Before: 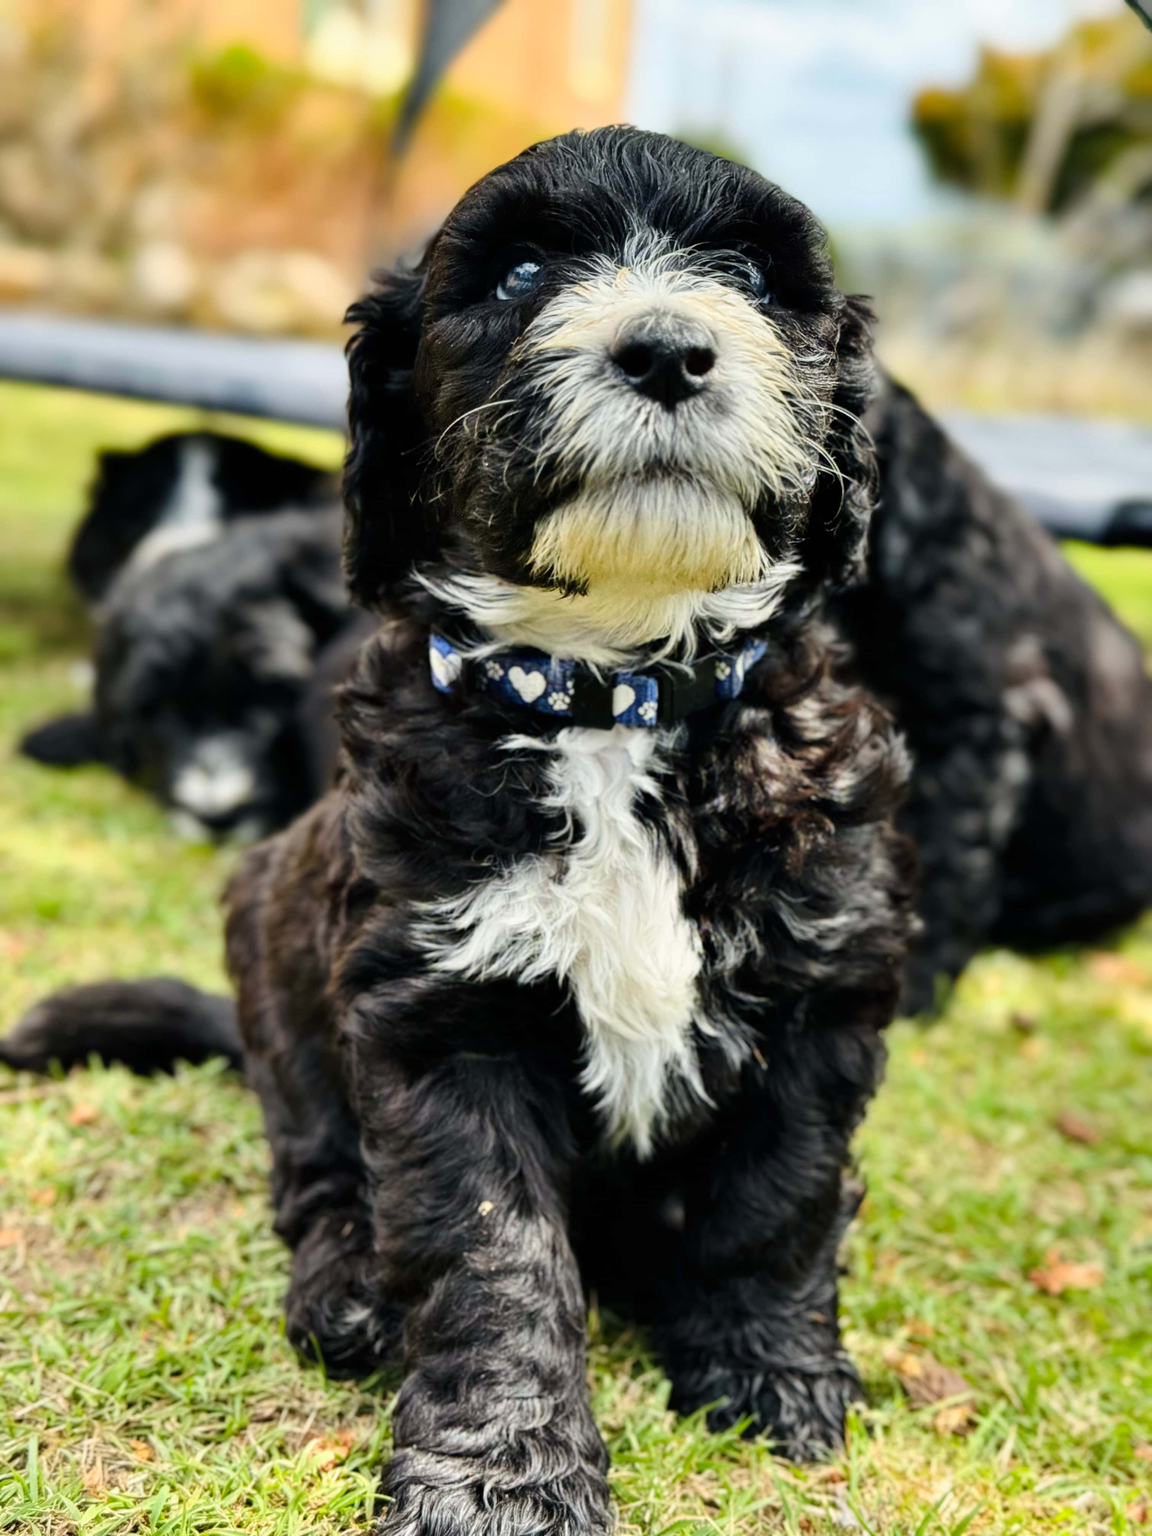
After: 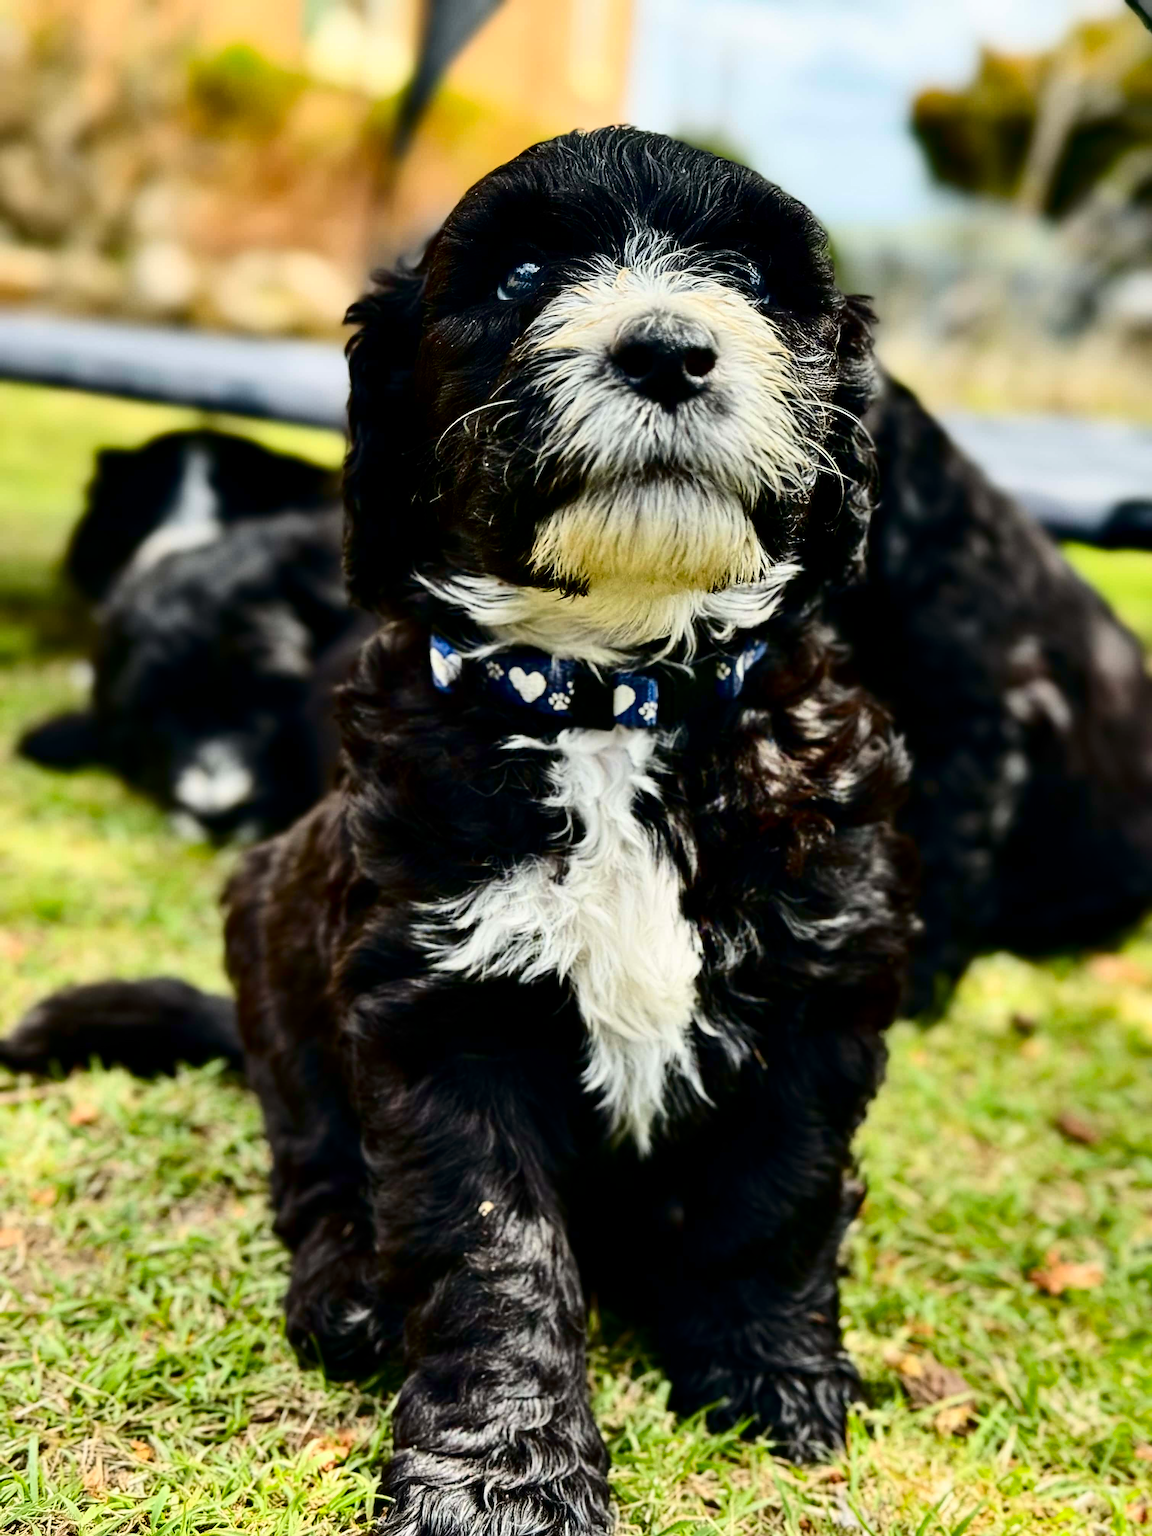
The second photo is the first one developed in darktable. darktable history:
sharpen: radius 1.4, amount 1.25, threshold 0.7
contrast brightness saturation: contrast 0.24, brightness -0.24, saturation 0.14
